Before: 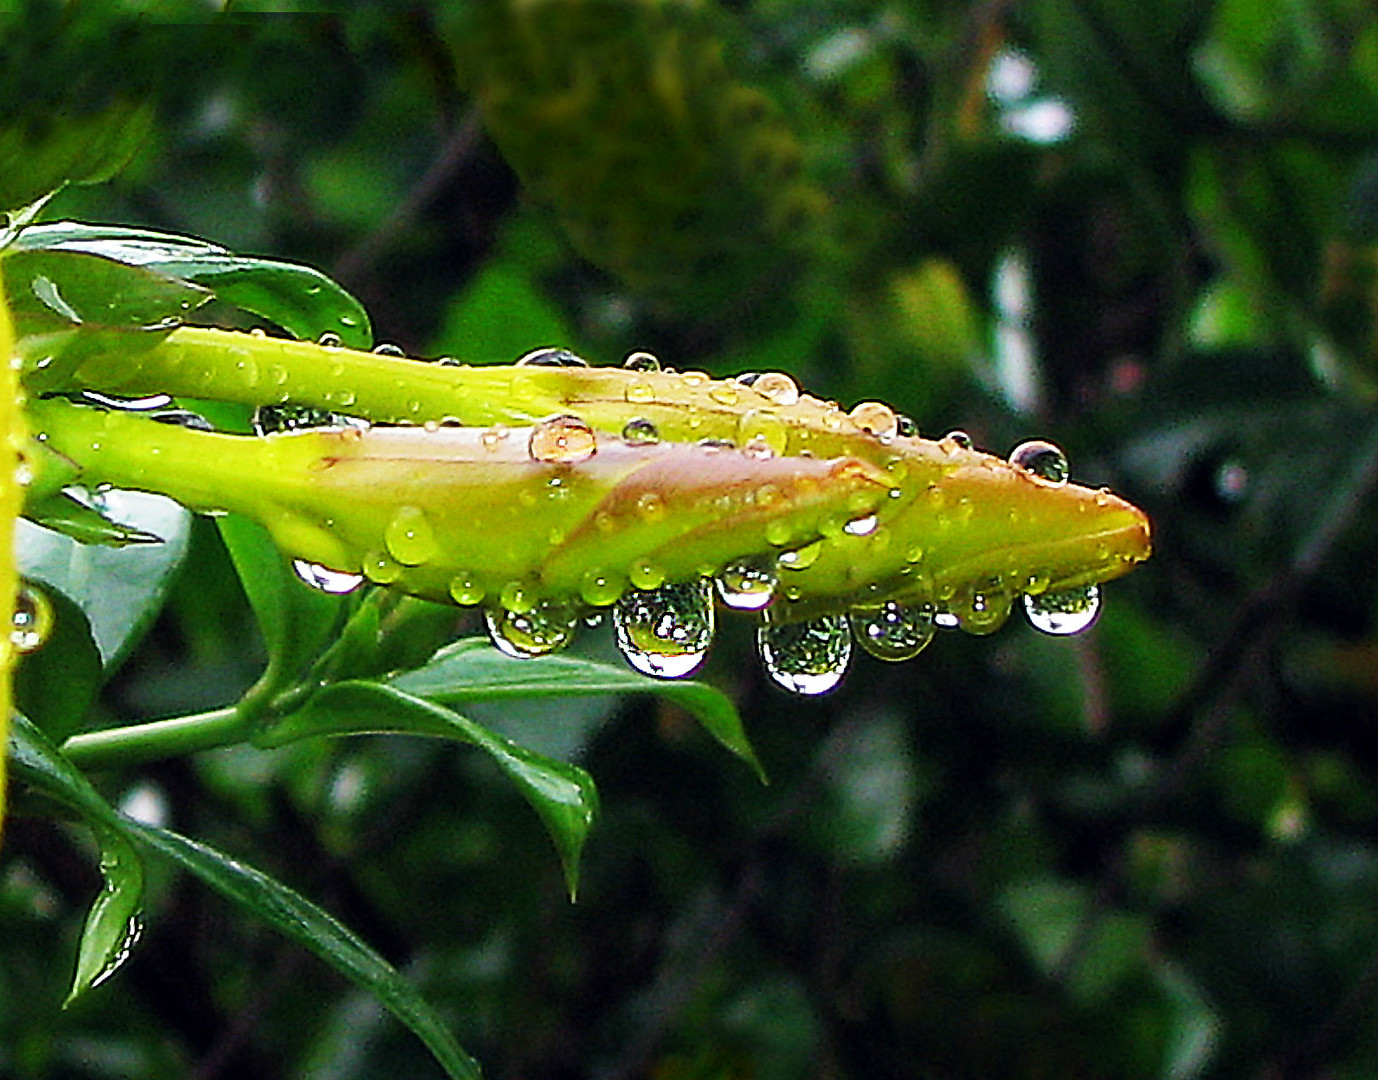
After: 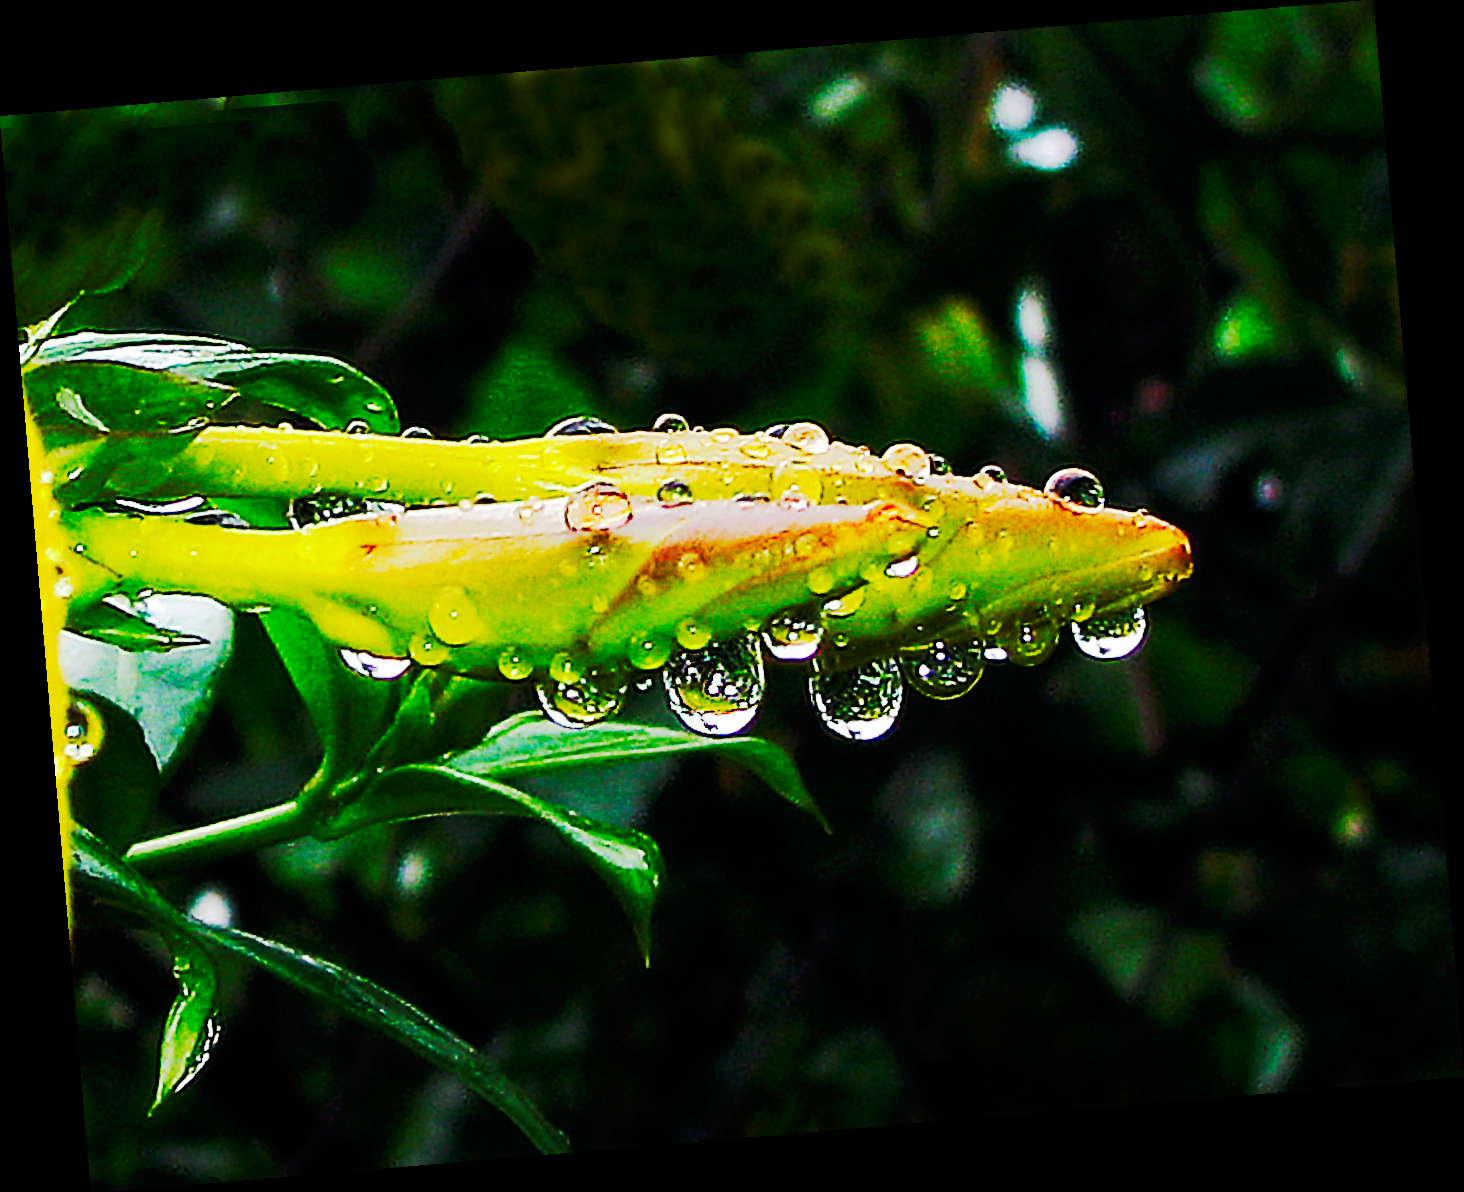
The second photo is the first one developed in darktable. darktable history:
tone curve: curves: ch0 [(0, 0) (0.003, 0.002) (0.011, 0.004) (0.025, 0.005) (0.044, 0.009) (0.069, 0.013) (0.1, 0.017) (0.136, 0.036) (0.177, 0.066) (0.224, 0.102) (0.277, 0.143) (0.335, 0.197) (0.399, 0.268) (0.468, 0.389) (0.543, 0.549) (0.623, 0.714) (0.709, 0.801) (0.801, 0.854) (0.898, 0.9) (1, 1)], preserve colors none
rotate and perspective: rotation -4.86°, automatic cropping off
